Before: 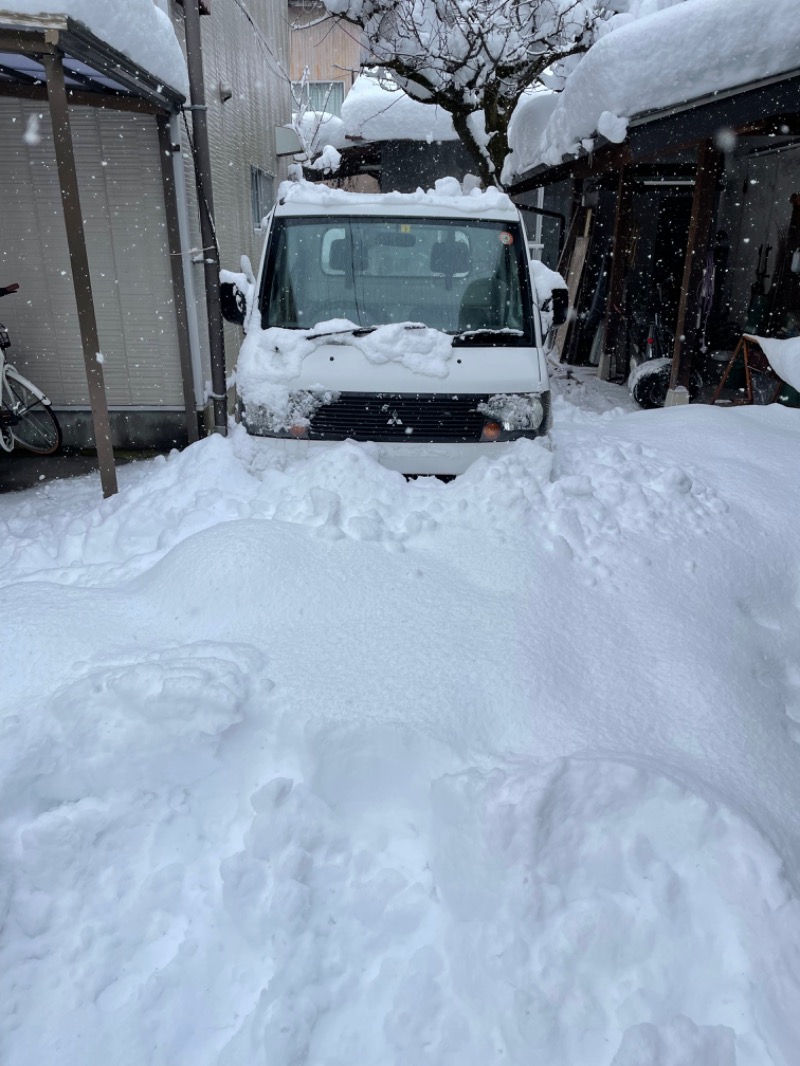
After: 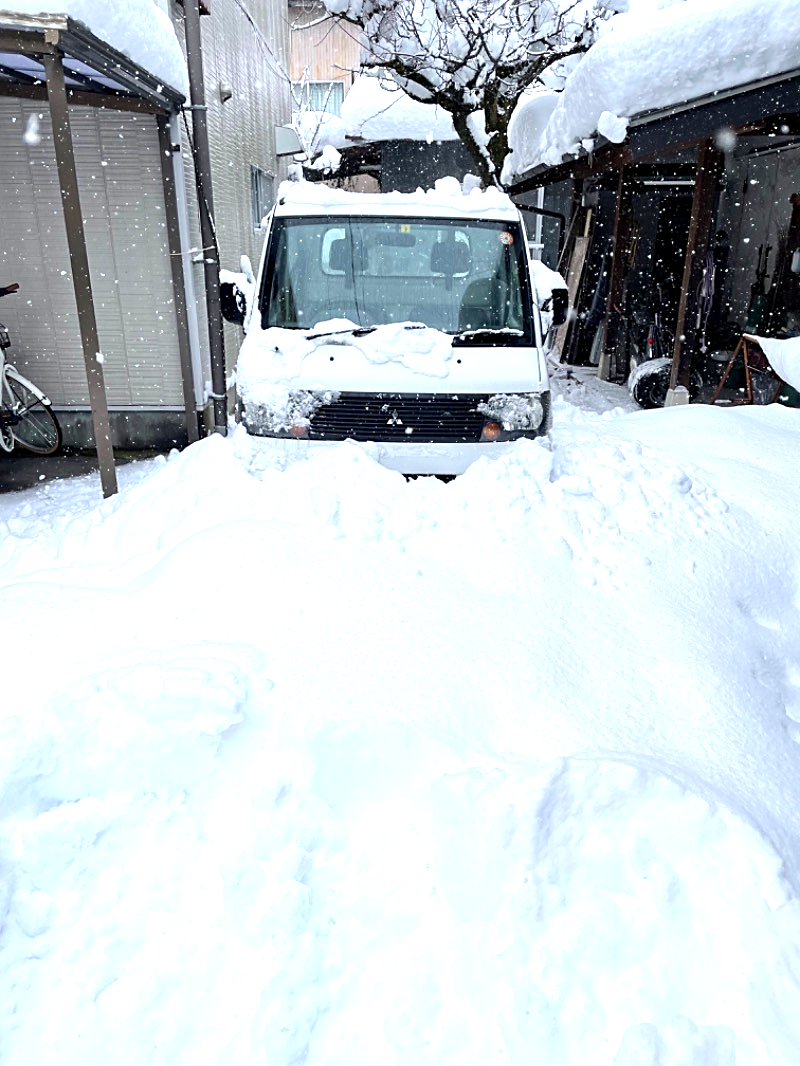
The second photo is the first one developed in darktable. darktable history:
sharpen: on, module defaults
exposure: black level correction 0.001, exposure 1.132 EV, compensate exposure bias true, compensate highlight preservation false
